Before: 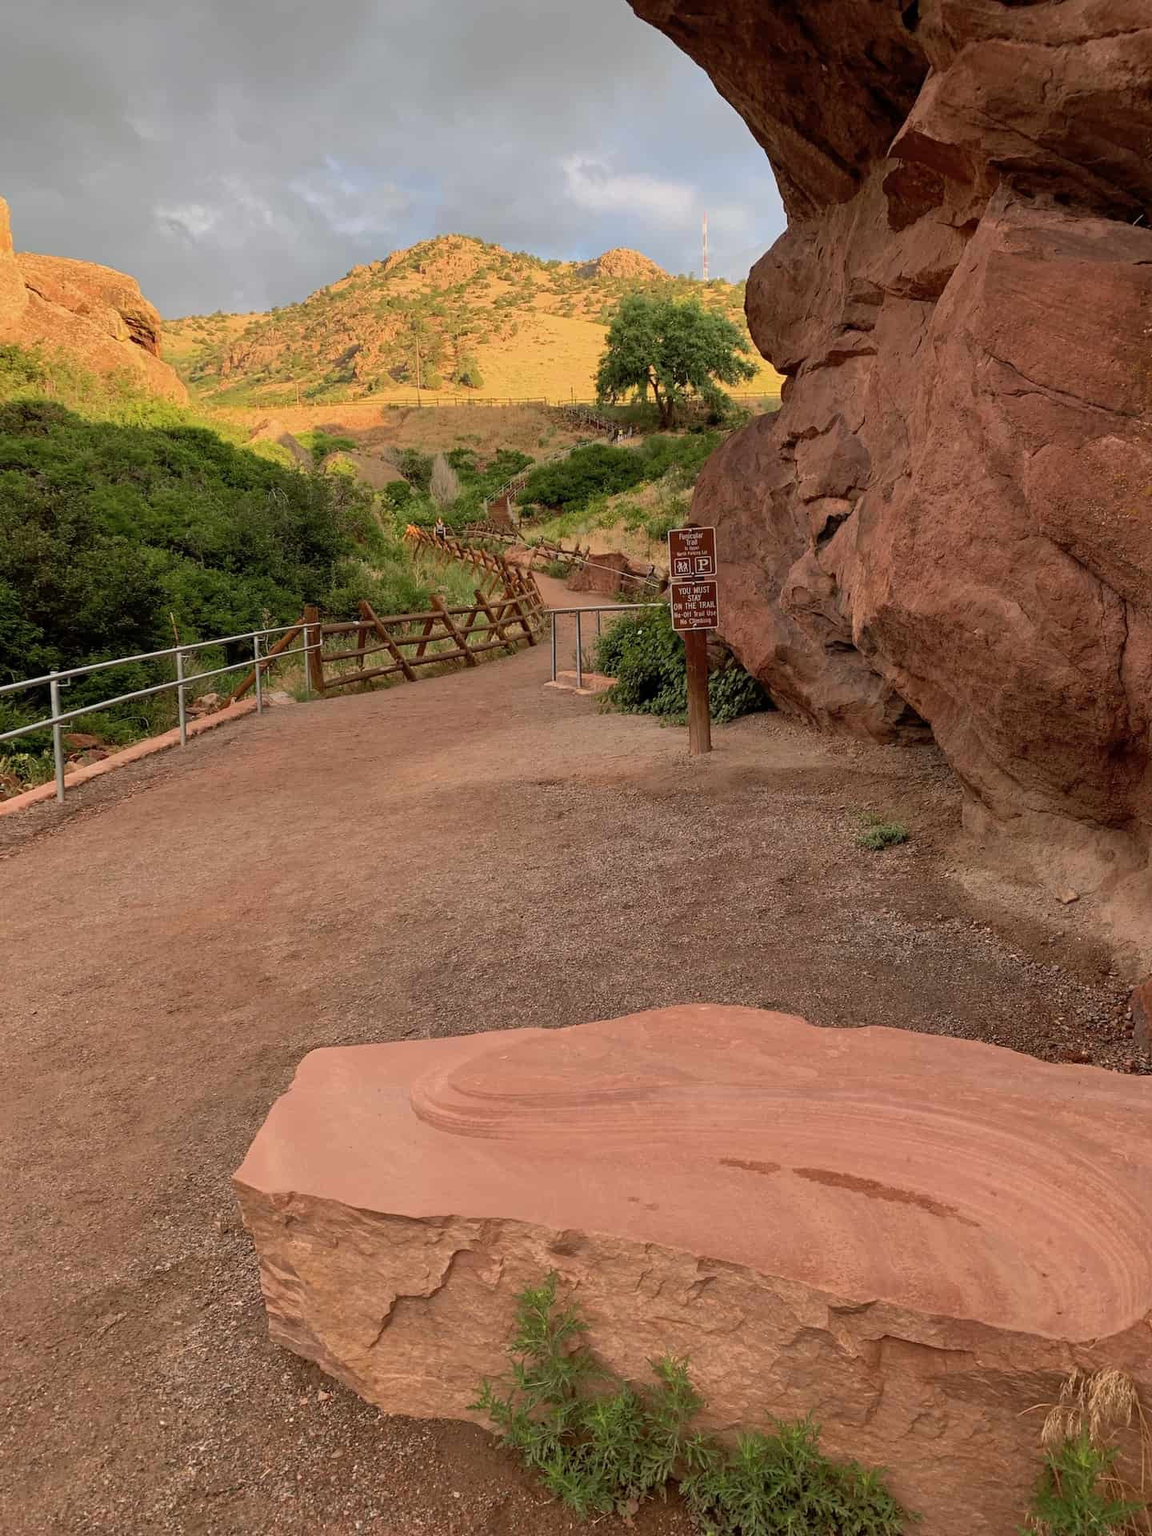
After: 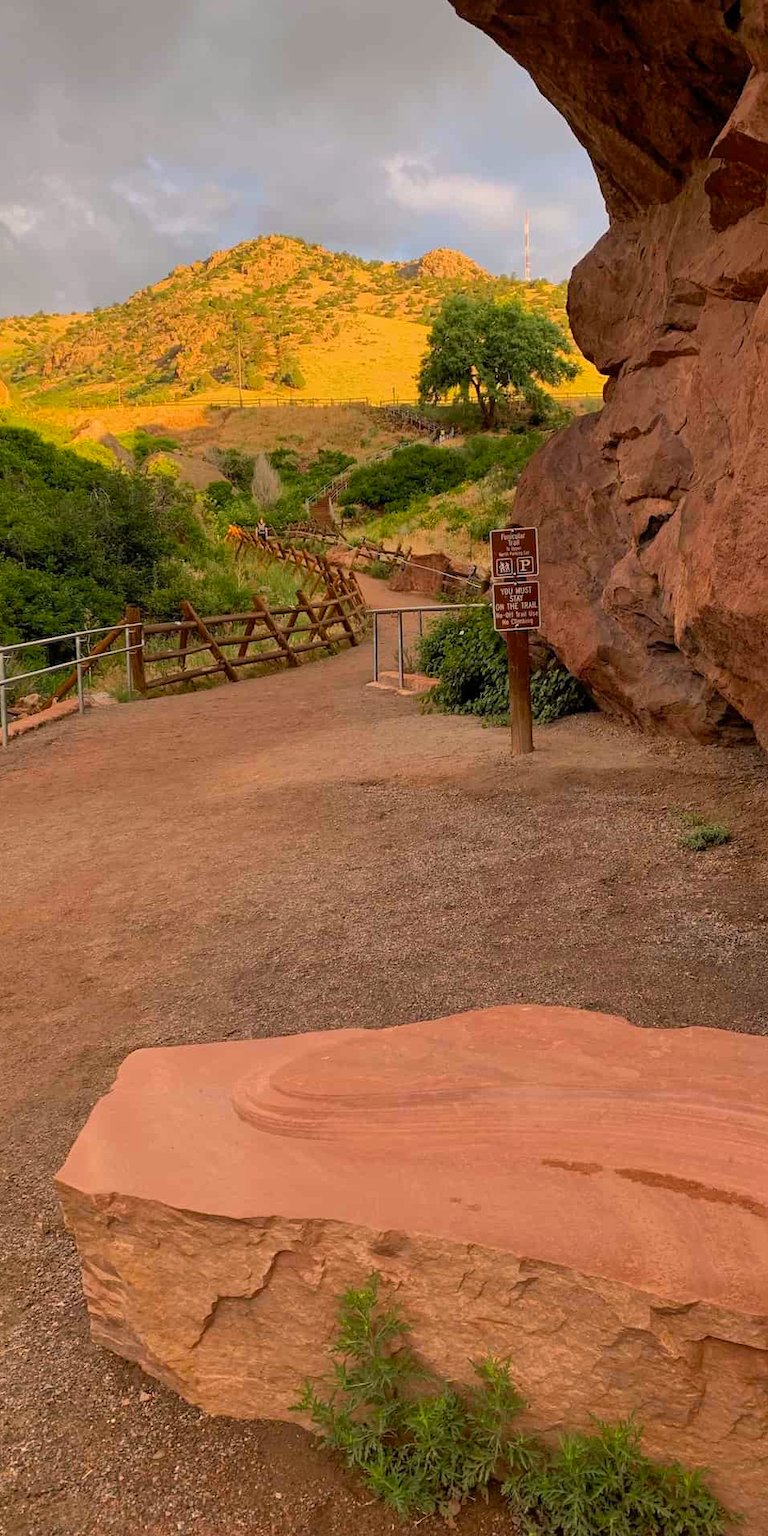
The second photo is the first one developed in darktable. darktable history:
crop and rotate: left 15.552%, right 17.776%
color balance rgb: highlights gain › chroma 1.703%, highlights gain › hue 55.69°, perceptual saturation grading › global saturation 25.189%
